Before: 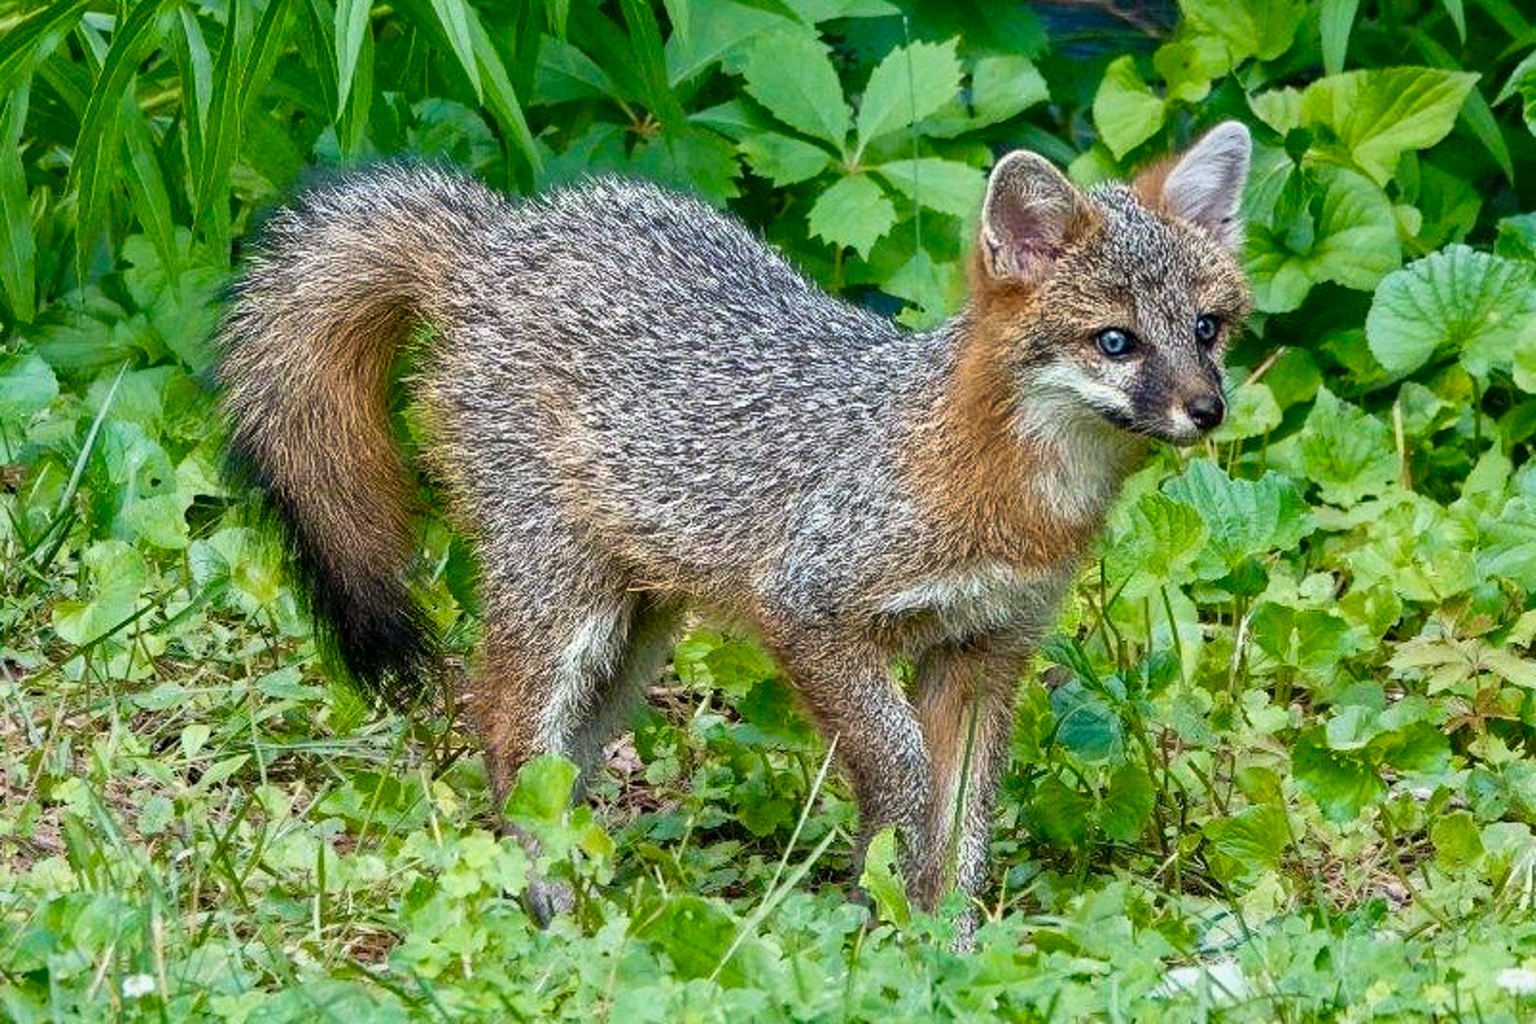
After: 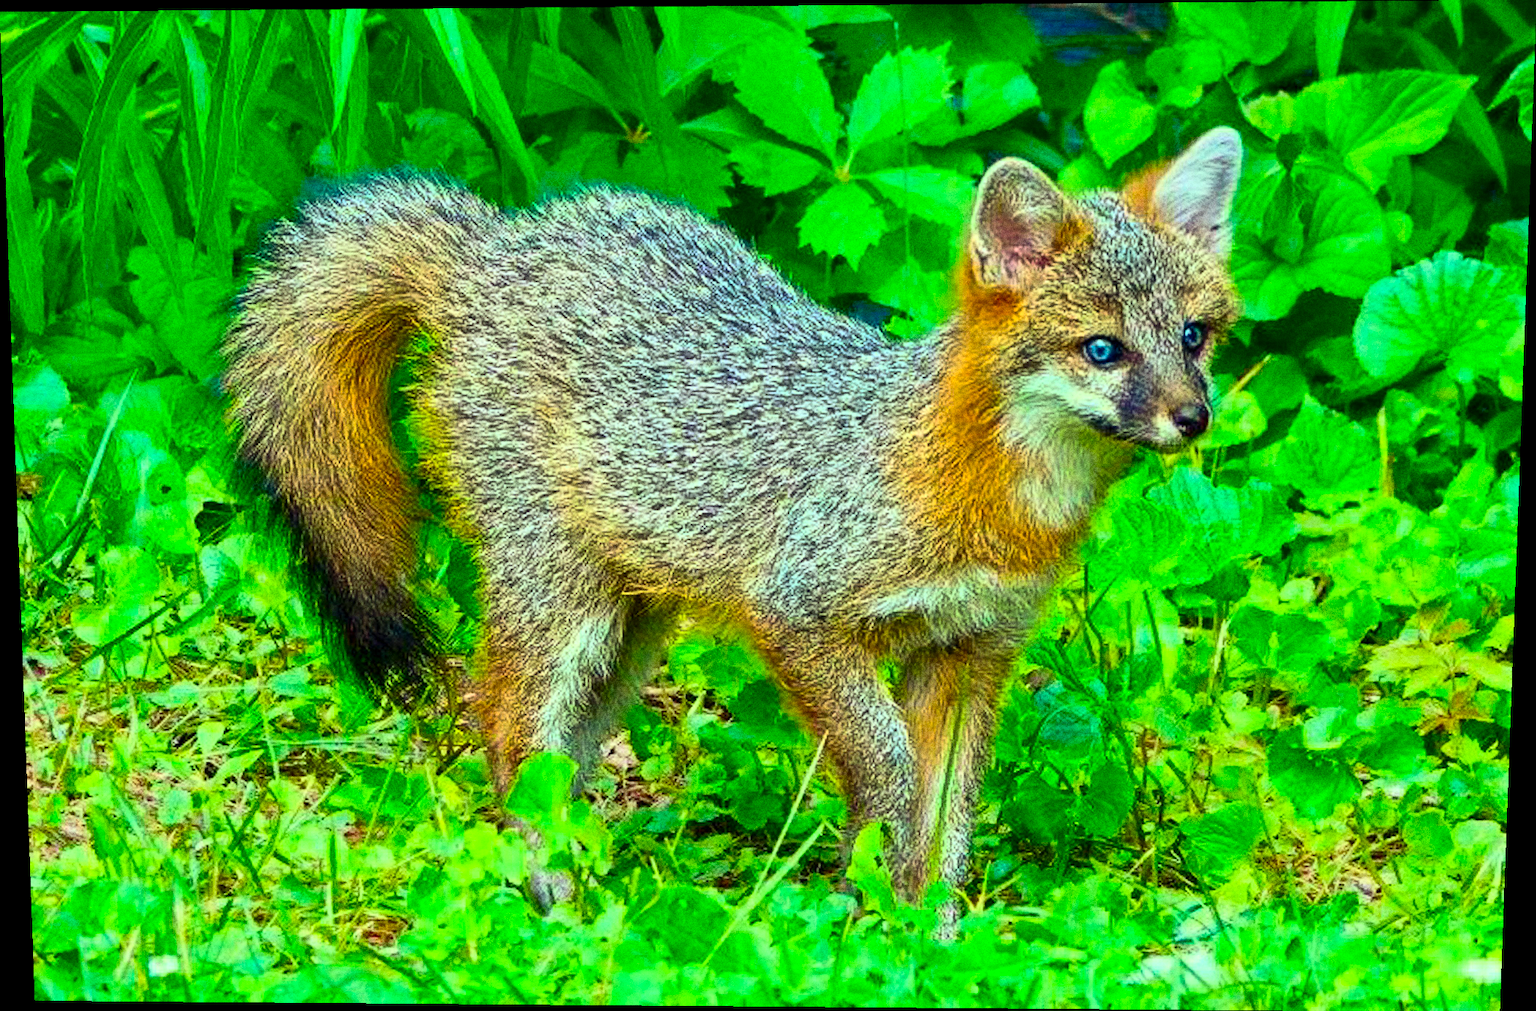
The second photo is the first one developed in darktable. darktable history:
rotate and perspective: lens shift (vertical) 0.048, lens shift (horizontal) -0.024, automatic cropping off
grain: coarseness 0.09 ISO, strength 40%
contrast brightness saturation: contrast 0.2, brightness 0.15, saturation 0.14
color correction: highlights a* -10.77, highlights b* 9.8, saturation 1.72
